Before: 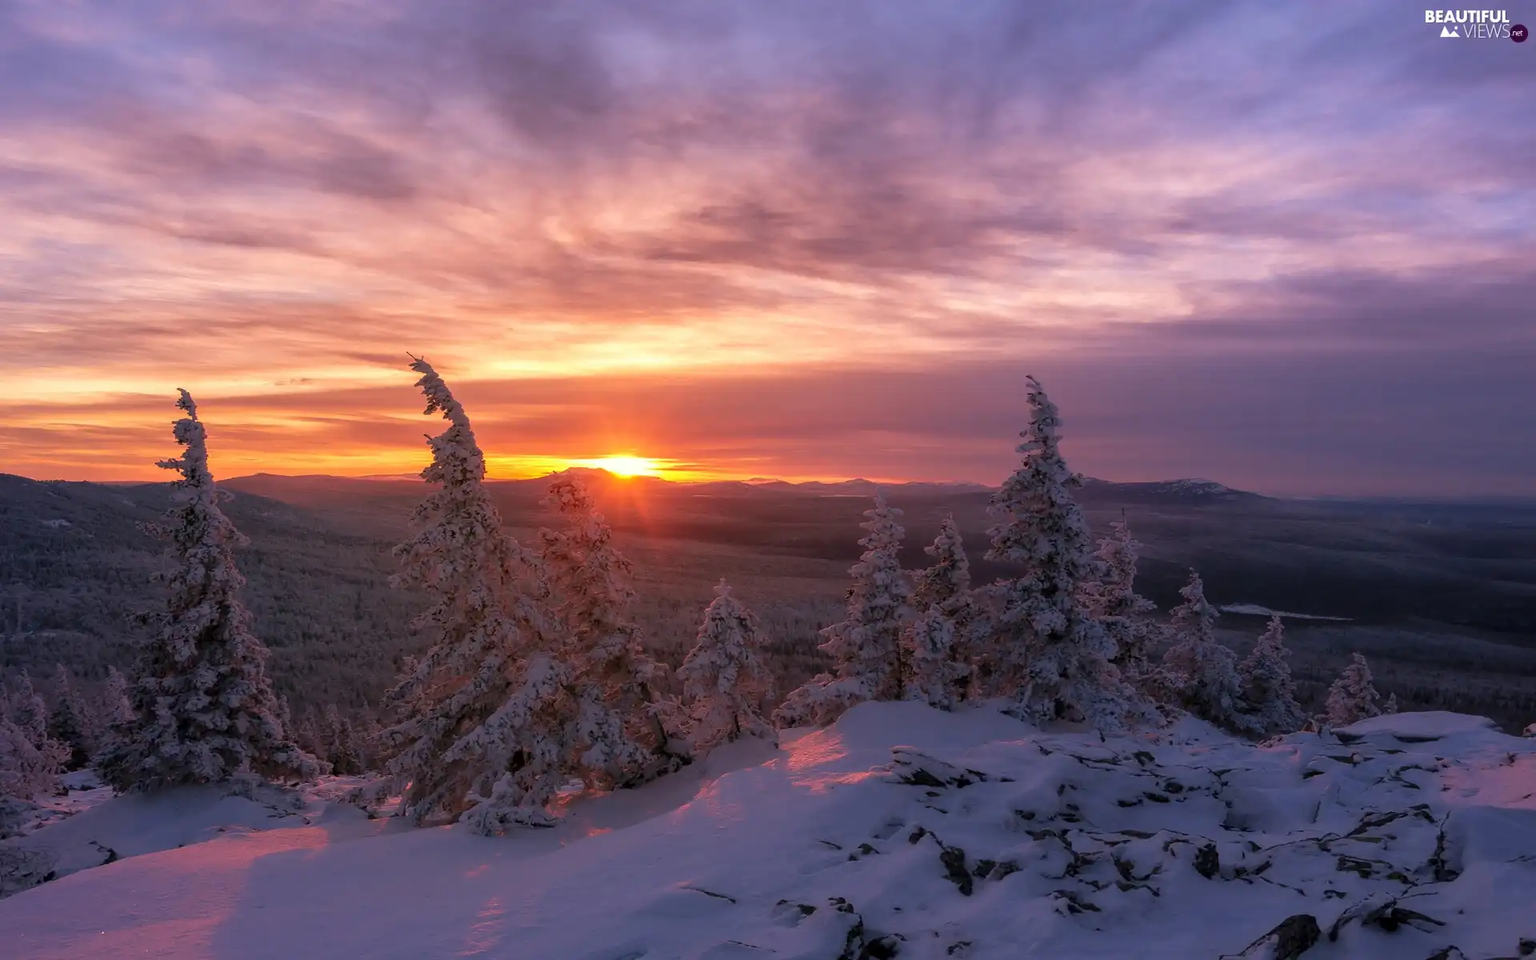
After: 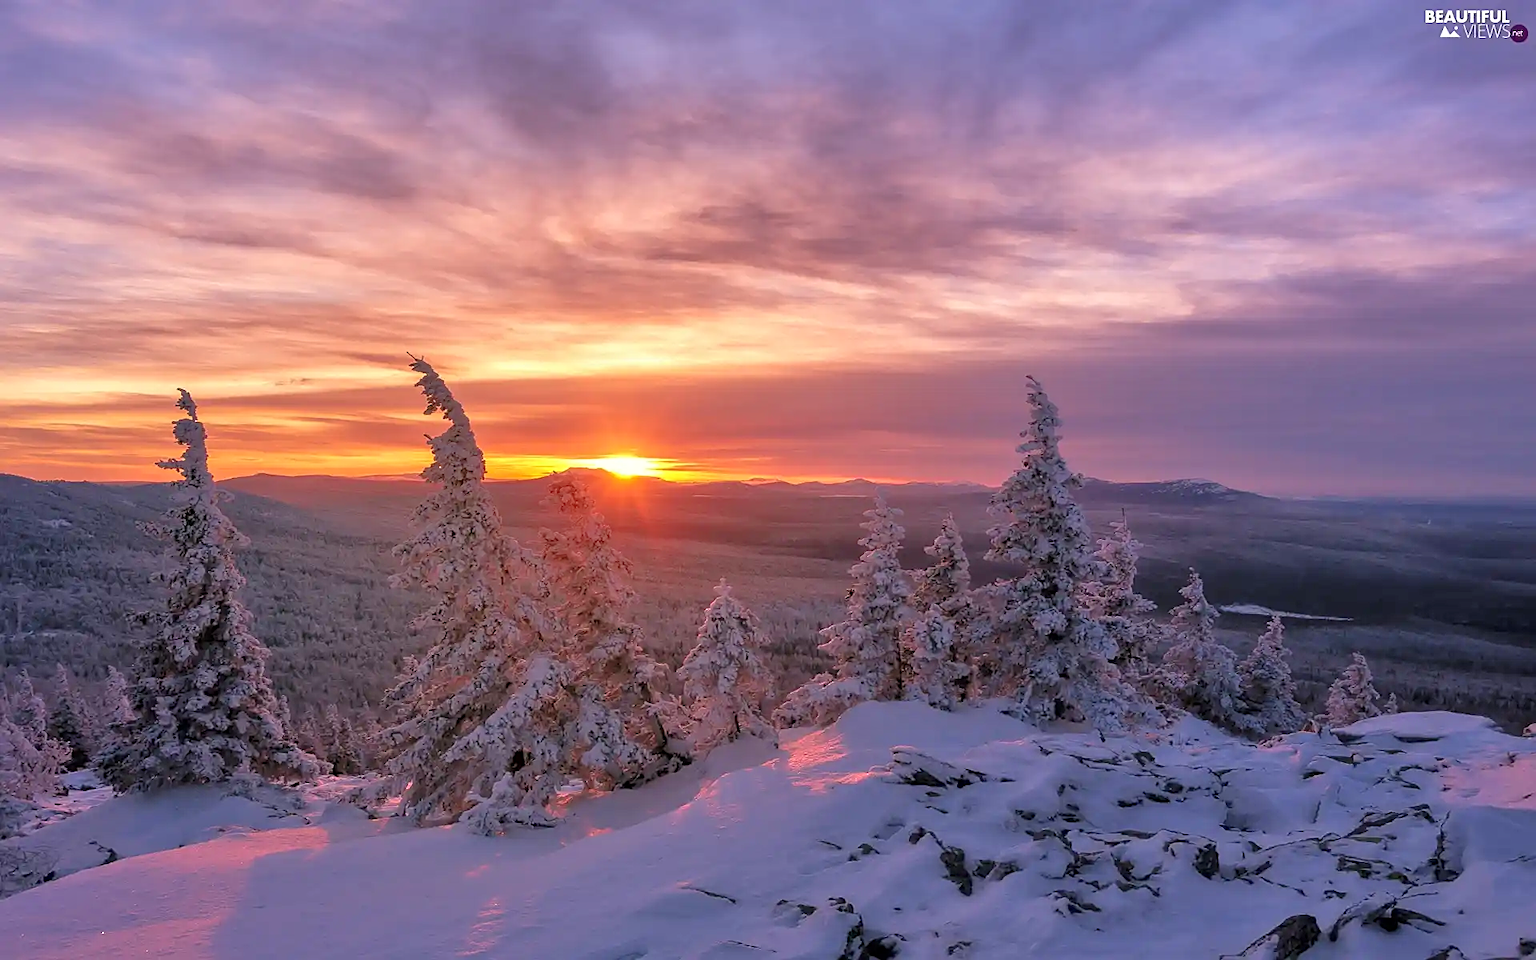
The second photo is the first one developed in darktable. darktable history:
tone equalizer: -7 EV 0.146 EV, -6 EV 0.626 EV, -5 EV 1.15 EV, -4 EV 1.31 EV, -3 EV 1.18 EV, -2 EV 0.6 EV, -1 EV 0.159 EV
sharpen: on, module defaults
